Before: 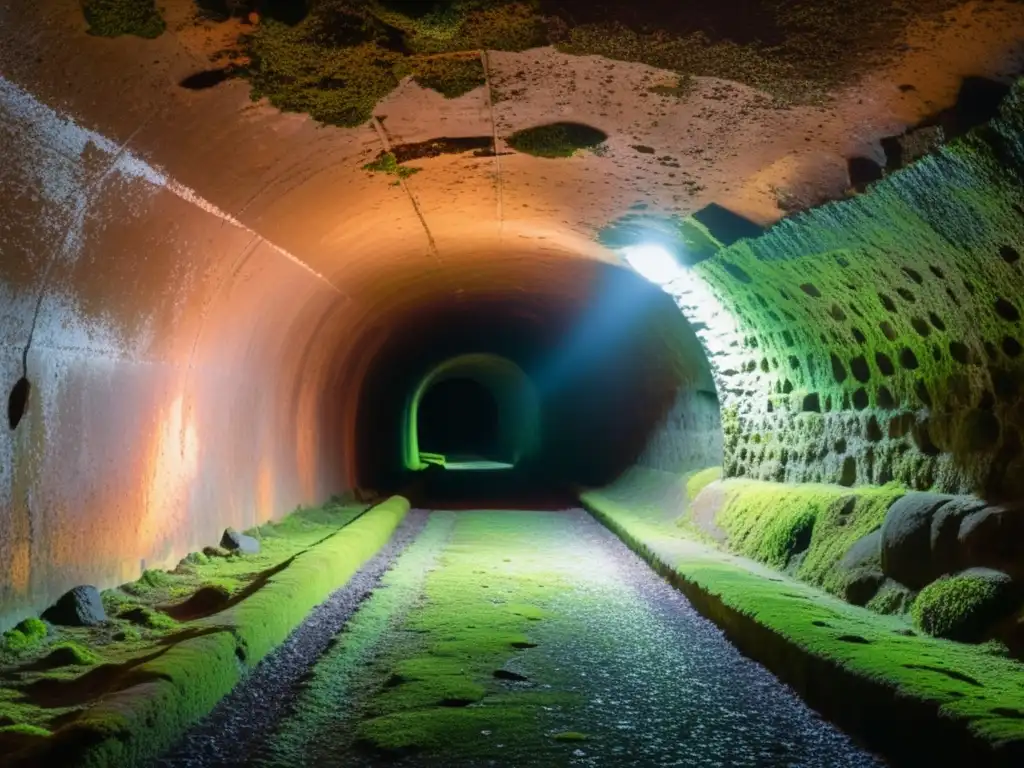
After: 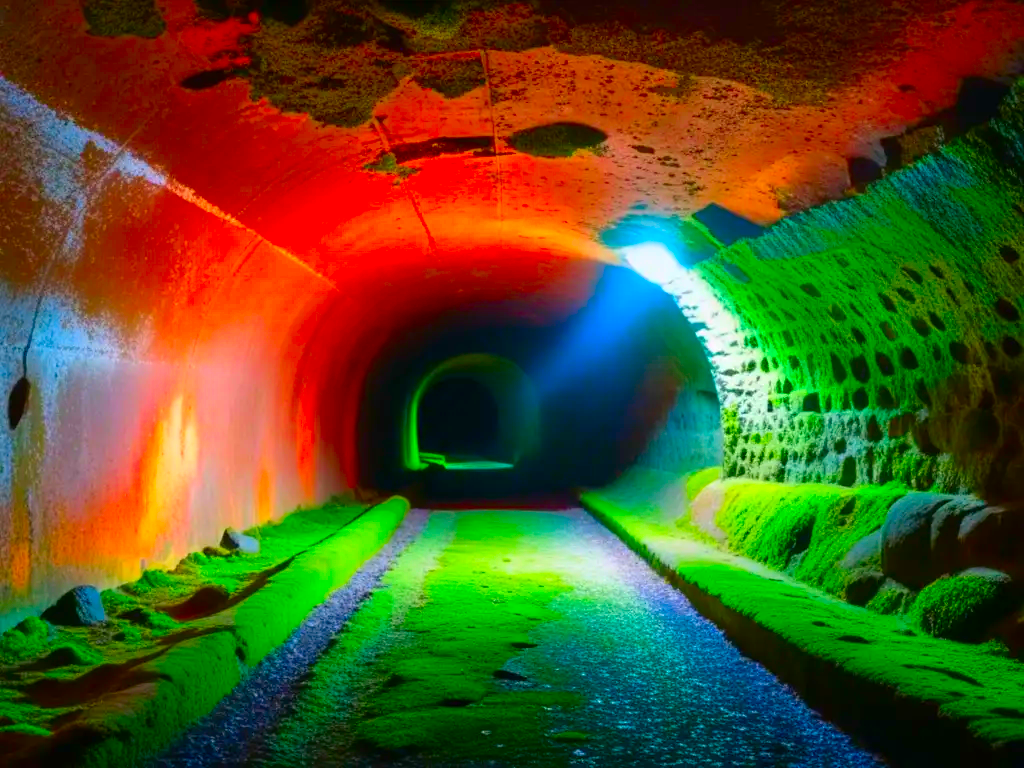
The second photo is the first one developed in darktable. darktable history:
sharpen: radius 5.311, amount 0.31, threshold 26.035
color correction: highlights b* 0.056, saturation 2.98
